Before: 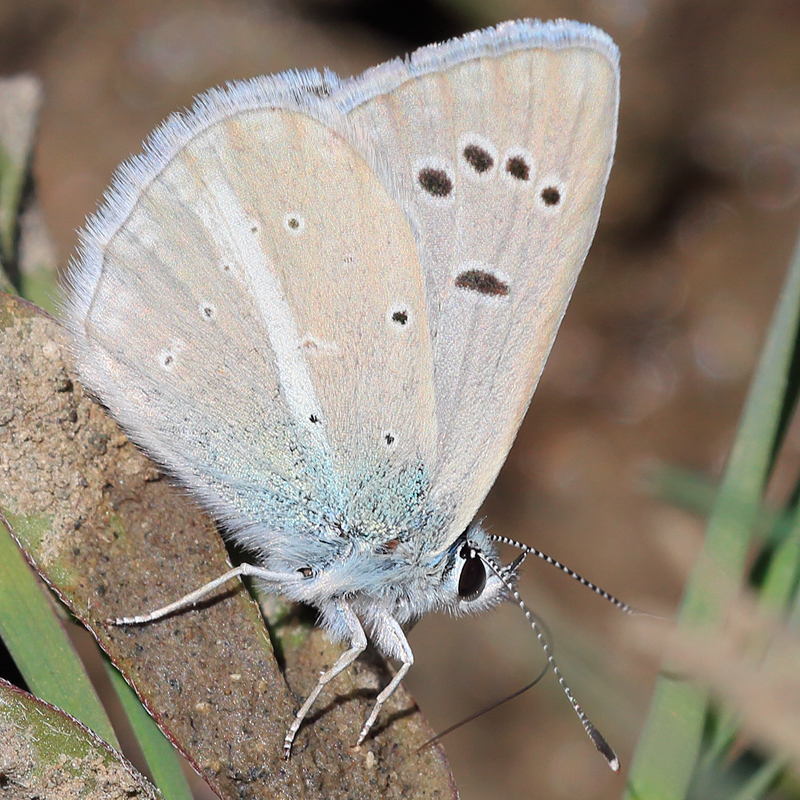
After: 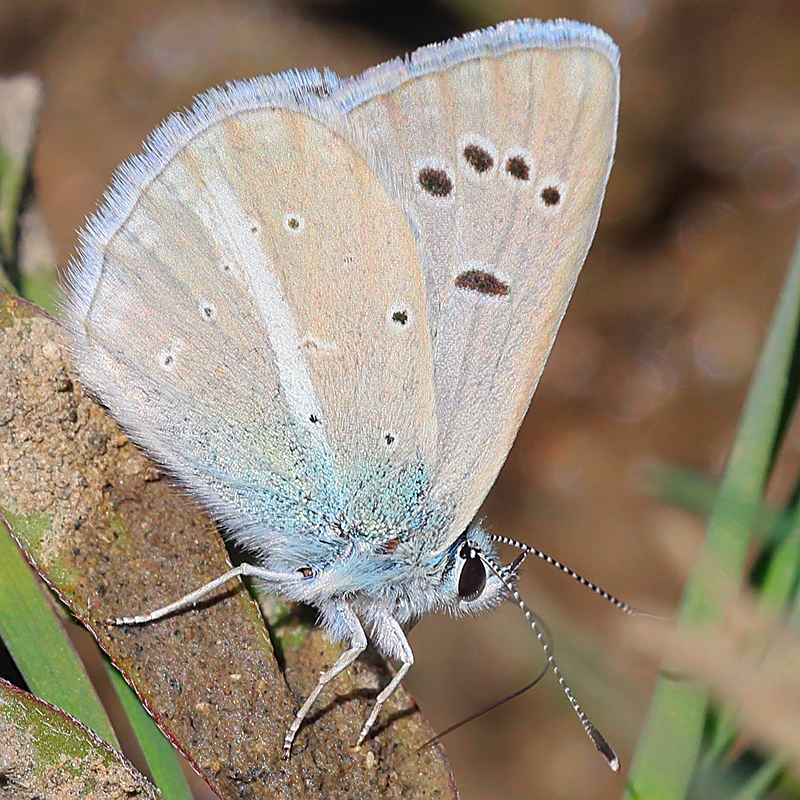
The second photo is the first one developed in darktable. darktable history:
local contrast: detail 110%
sharpen: on, module defaults
color correction: saturation 1.34
exposure: black level correction 0.001, compensate highlight preservation false
